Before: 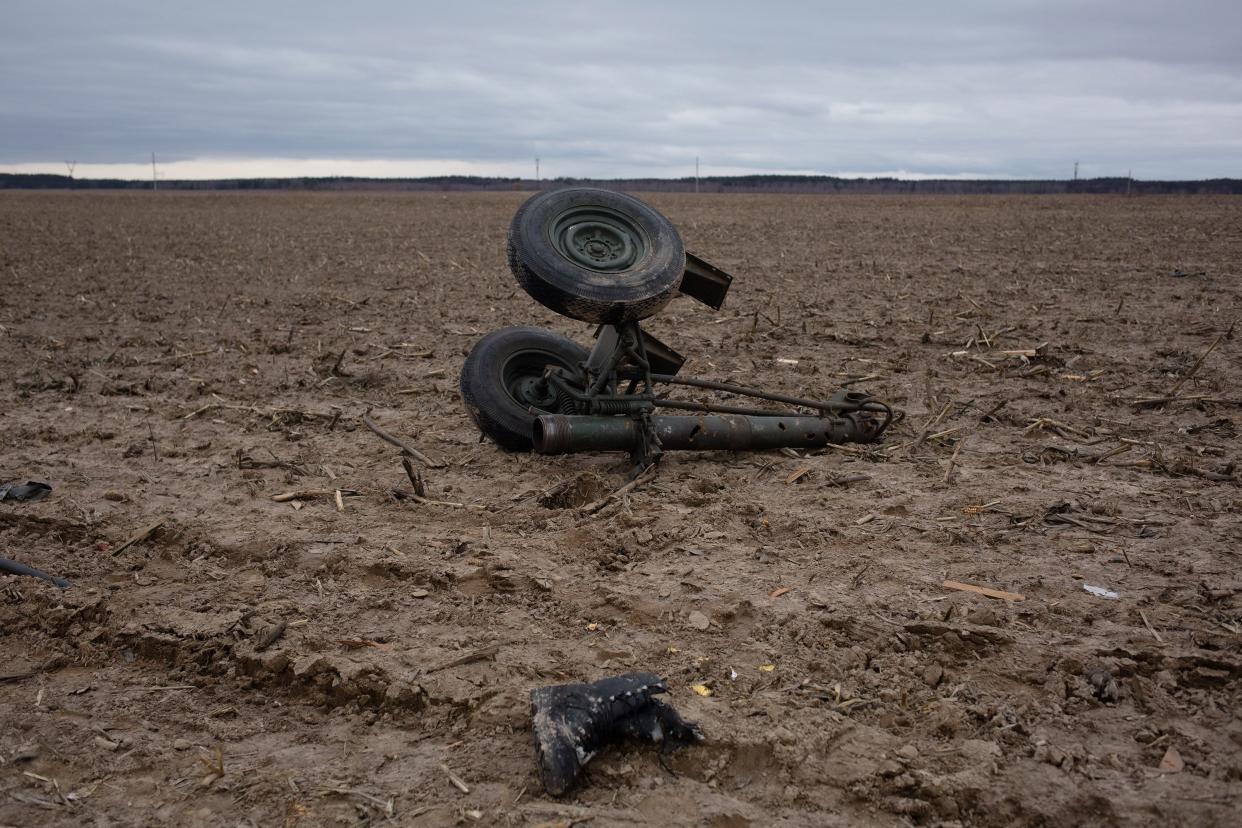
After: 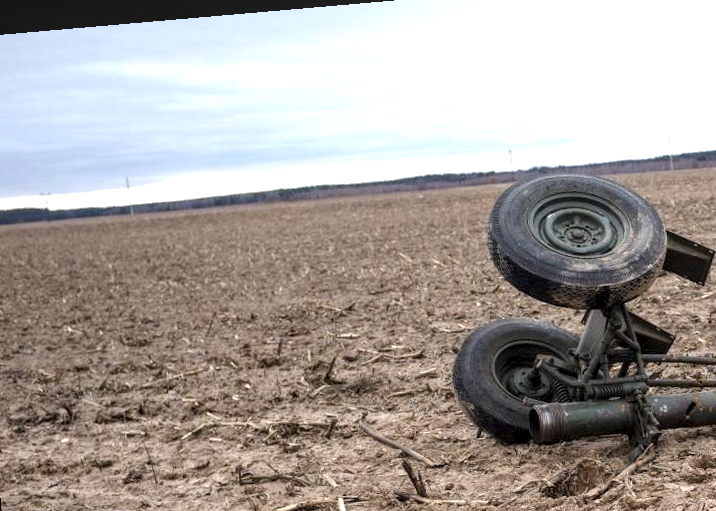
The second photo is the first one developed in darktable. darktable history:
white balance: red 1, blue 1
rotate and perspective: rotation -4.98°, automatic cropping off
color zones: curves: ch1 [(0, 0.469) (0.01, 0.469) (0.12, 0.446) (0.248, 0.469) (0.5, 0.5) (0.748, 0.5) (0.99, 0.469) (1, 0.469)]
crop and rotate: left 3.047%, top 7.509%, right 42.236%, bottom 37.598%
local contrast: detail 130%
exposure: black level correction 0, exposure 1.3 EV, compensate exposure bias true, compensate highlight preservation false
